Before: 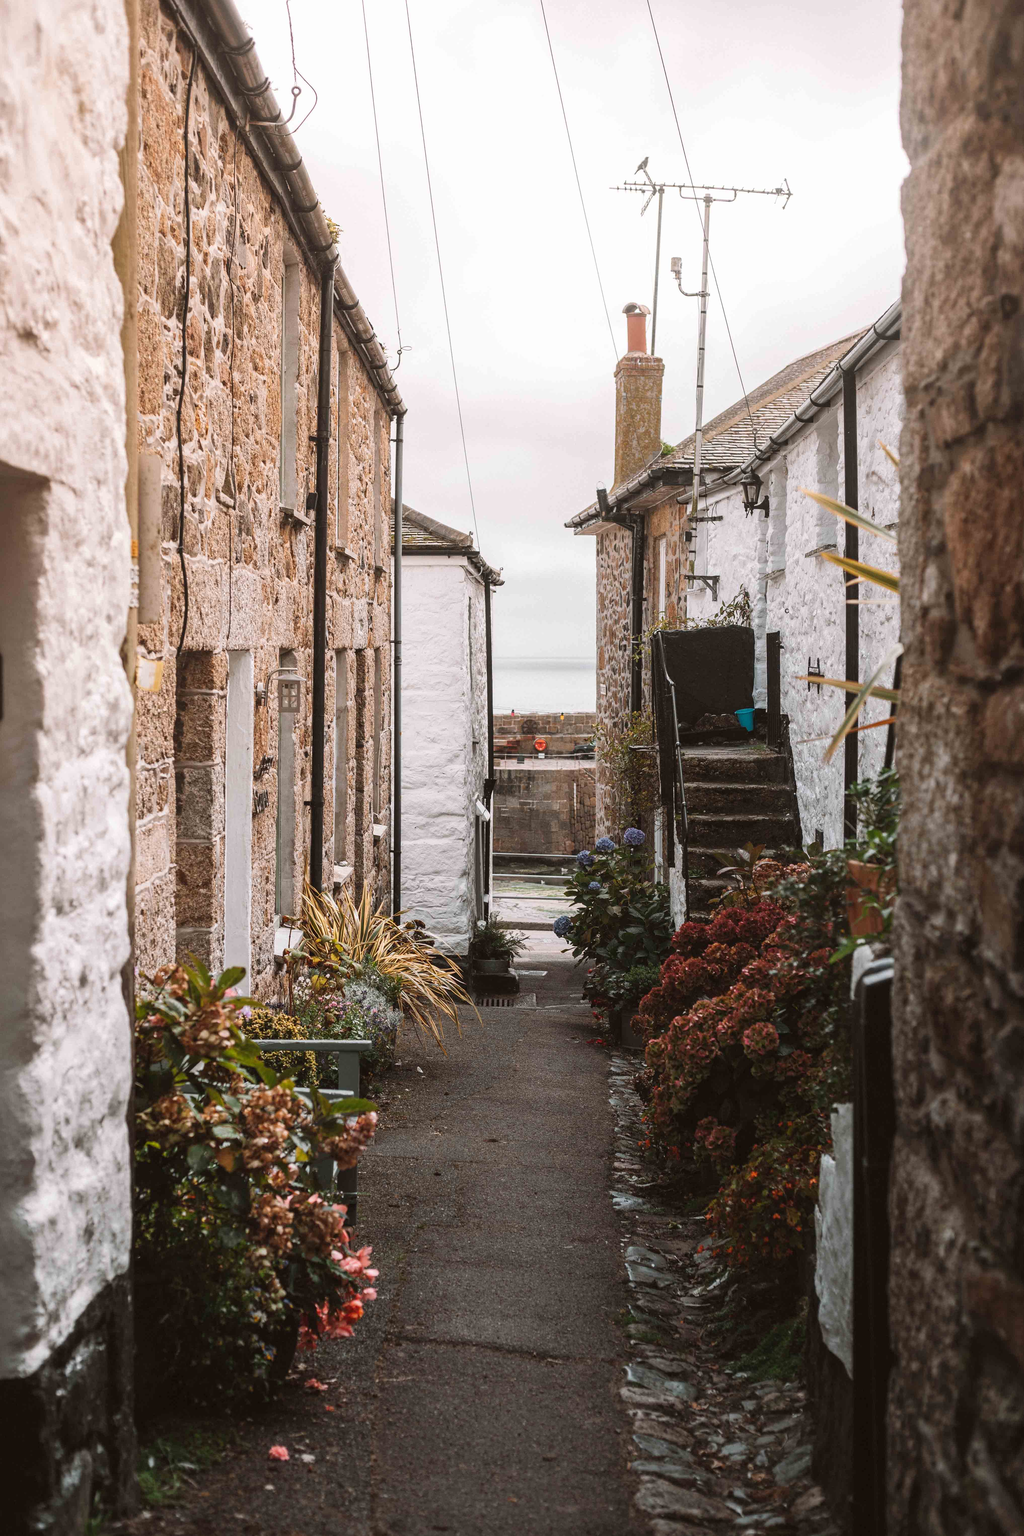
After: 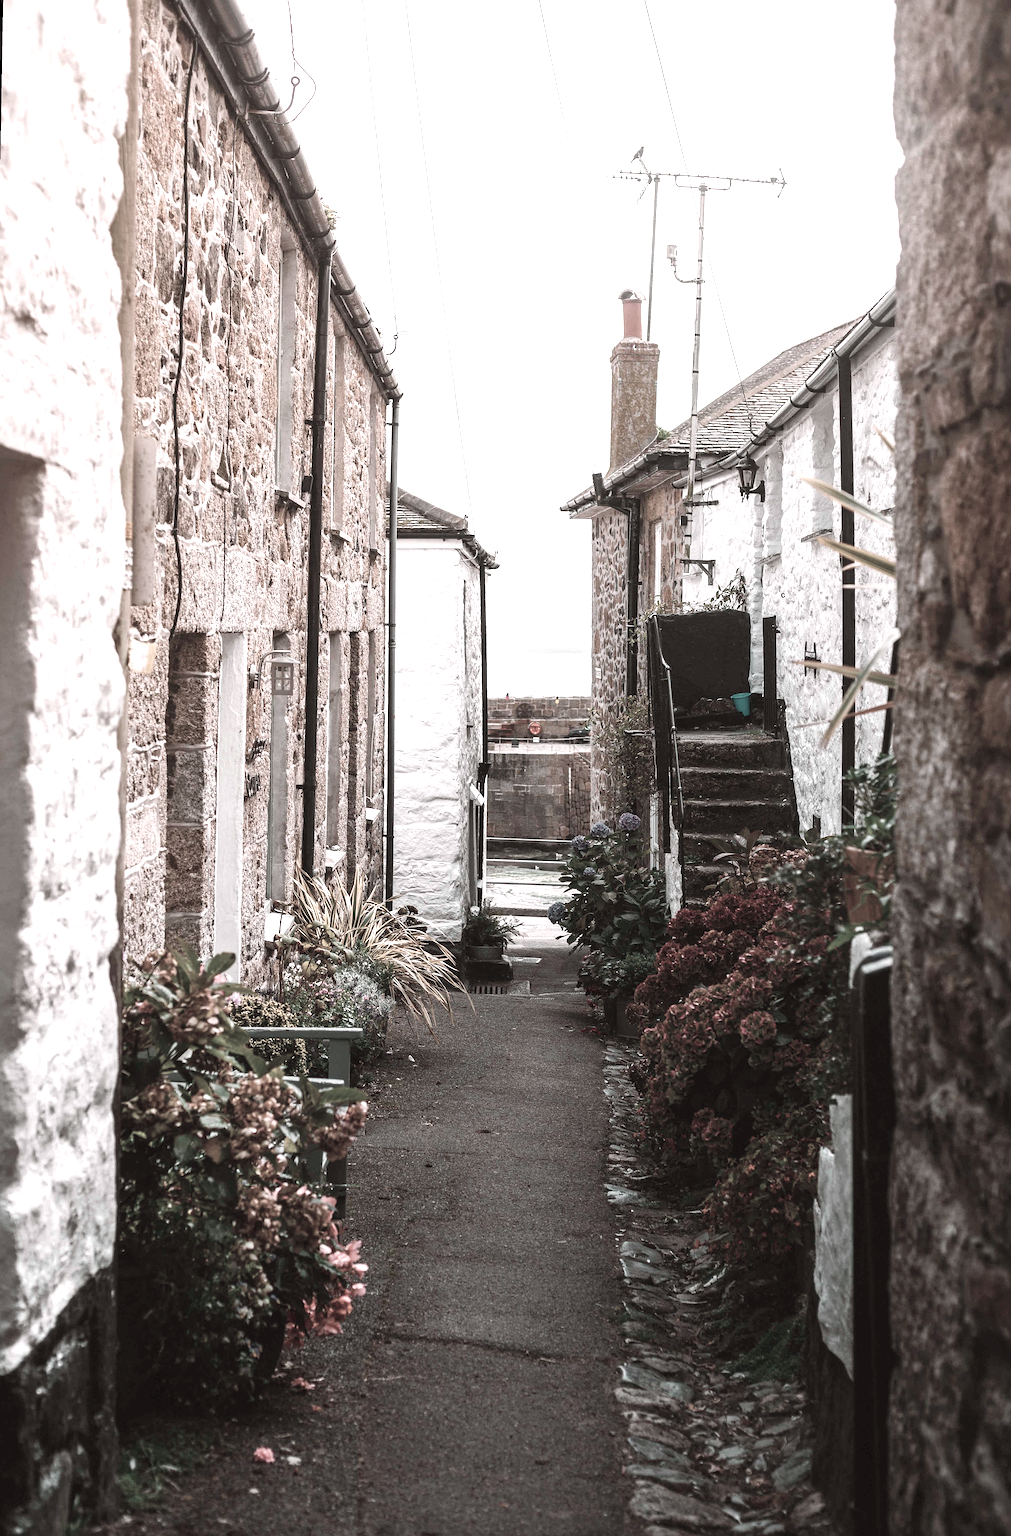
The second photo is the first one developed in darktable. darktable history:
rotate and perspective: rotation 0.226°, lens shift (vertical) -0.042, crop left 0.023, crop right 0.982, crop top 0.006, crop bottom 0.994
color balance rgb: linear chroma grading › global chroma 25%, perceptual saturation grading › global saturation 45%, perceptual saturation grading › highlights -50%, perceptual saturation grading › shadows 30%, perceptual brilliance grading › global brilliance 18%, global vibrance 40%
sharpen: amount 0.2
color contrast: green-magenta contrast 0.3, blue-yellow contrast 0.15
